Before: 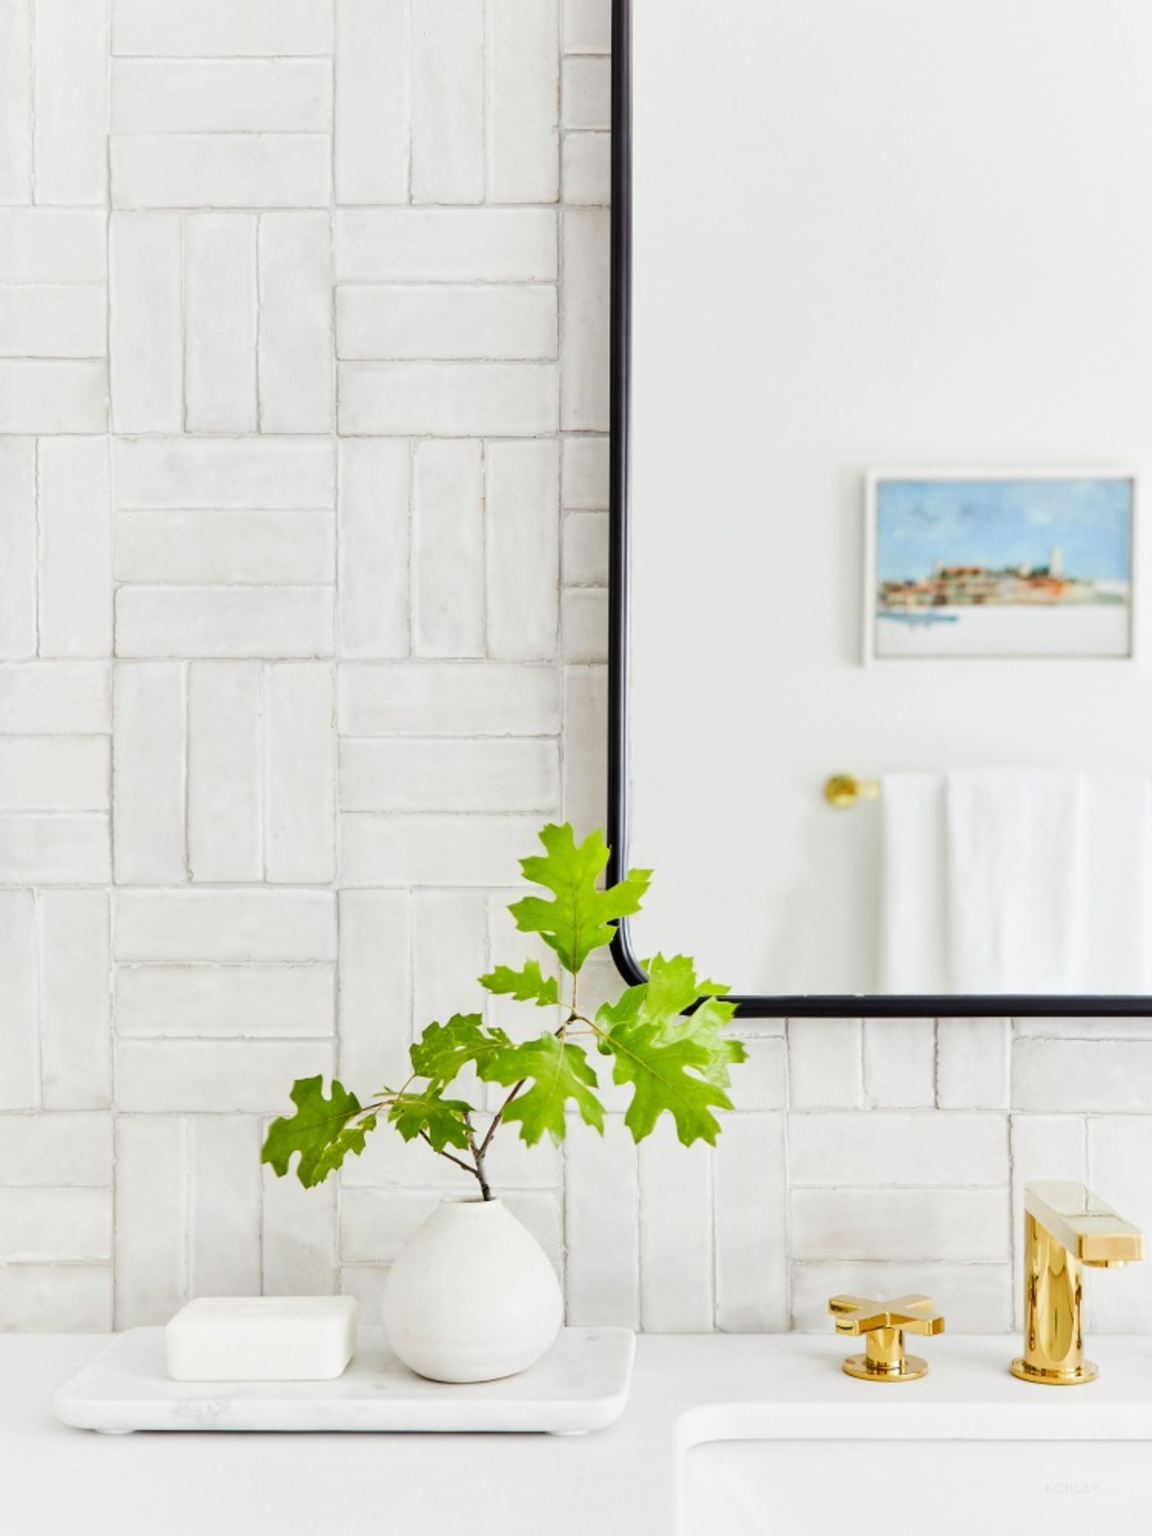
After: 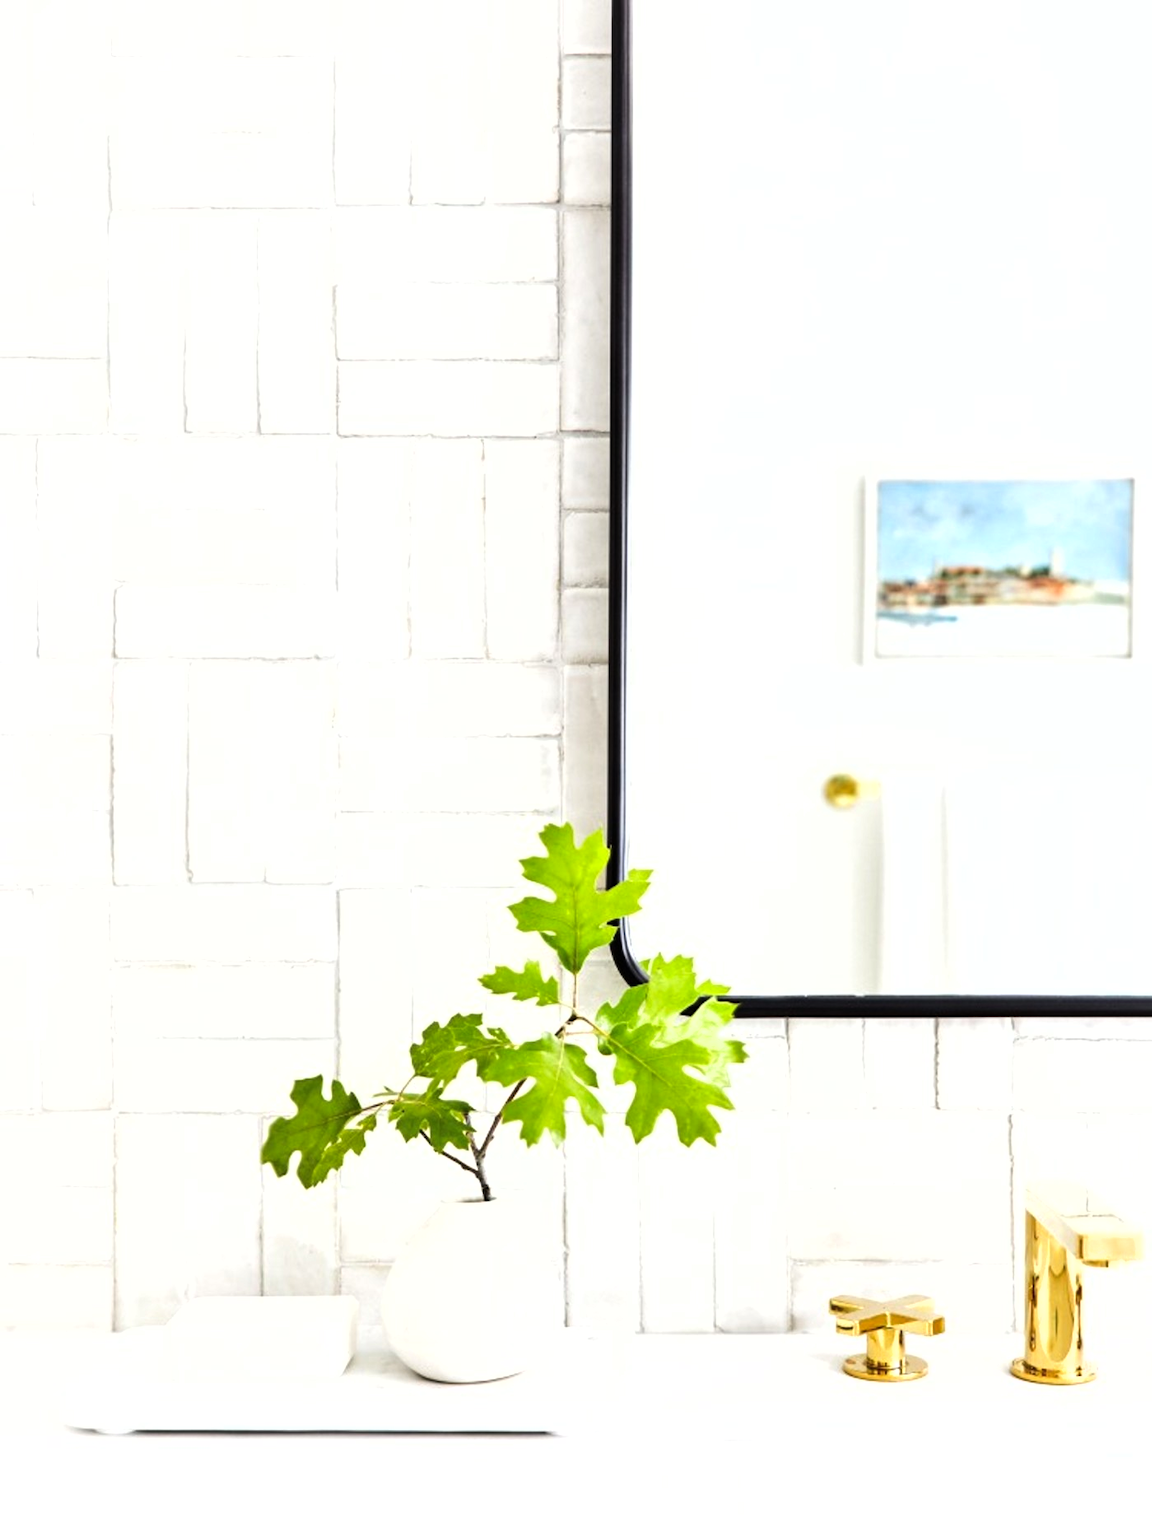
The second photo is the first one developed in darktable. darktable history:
shadows and highlights: radius 125.46, shadows 21.19, highlights -21.19, low approximation 0.01
tone equalizer: -8 EV -0.75 EV, -7 EV -0.7 EV, -6 EV -0.6 EV, -5 EV -0.4 EV, -3 EV 0.4 EV, -2 EV 0.6 EV, -1 EV 0.7 EV, +0 EV 0.75 EV, edges refinement/feathering 500, mask exposure compensation -1.57 EV, preserve details no
color correction: highlights a* 0.003, highlights b* -0.283
